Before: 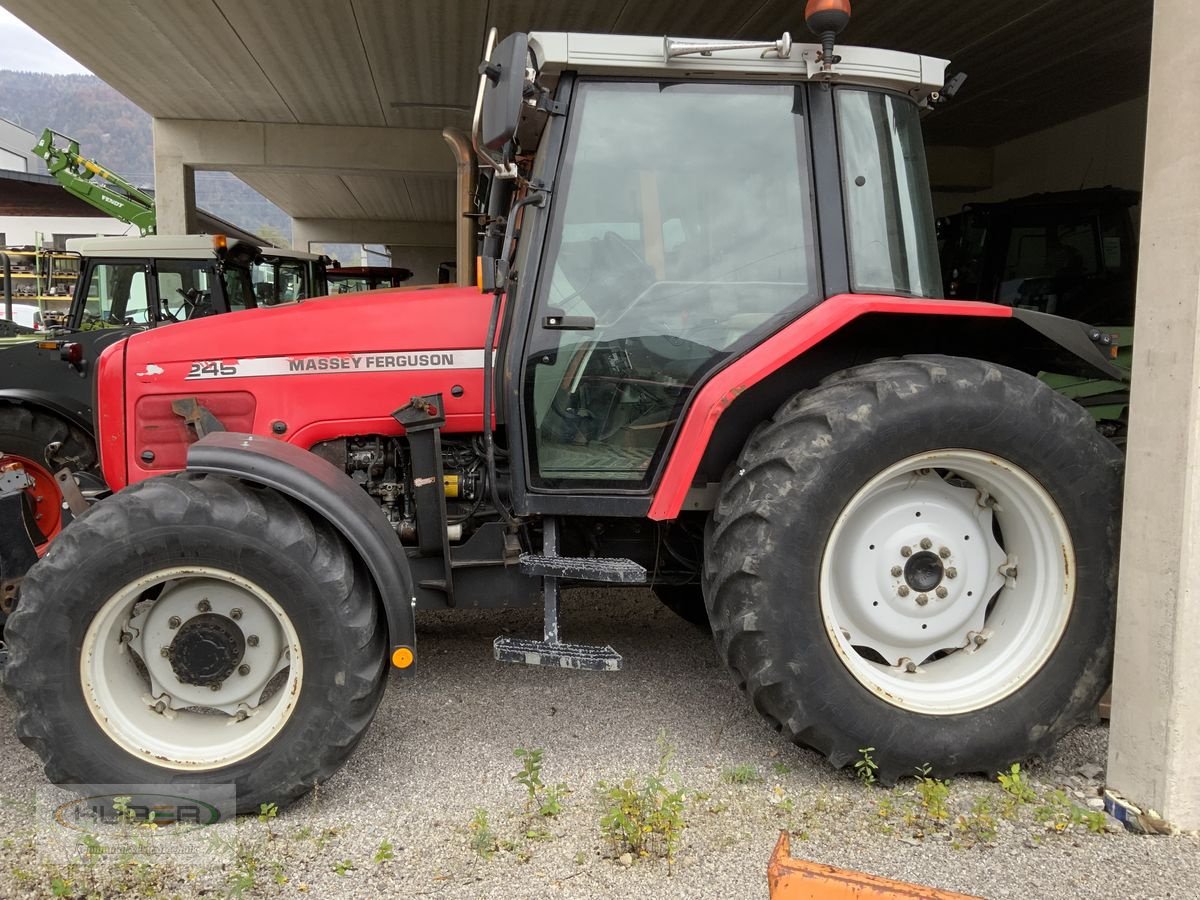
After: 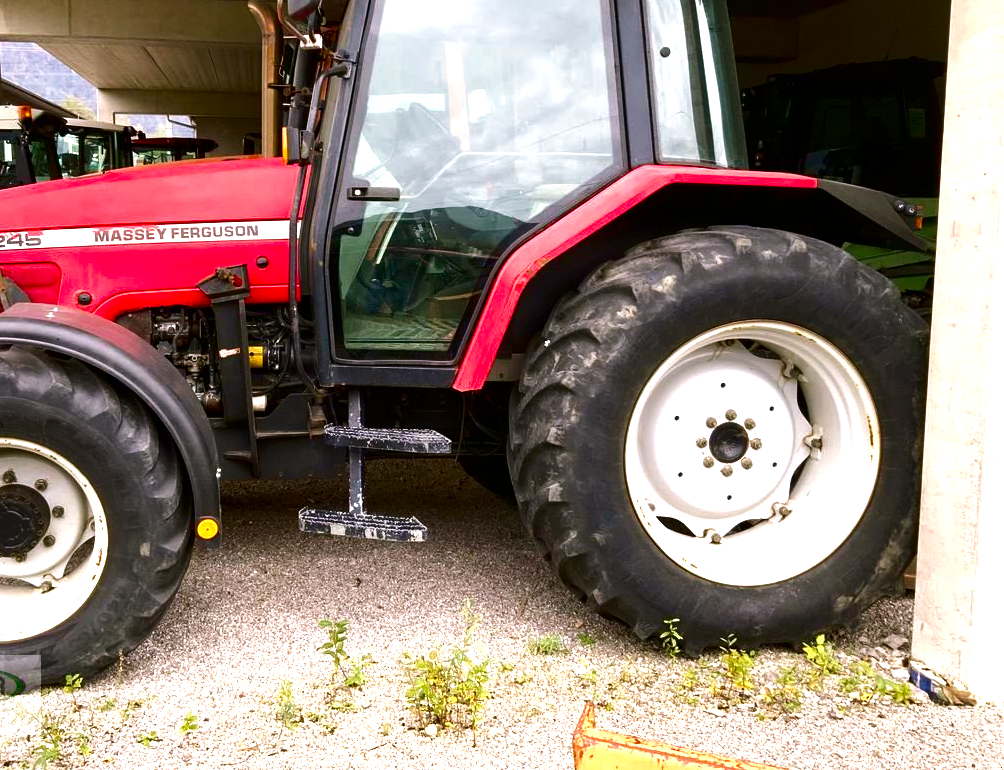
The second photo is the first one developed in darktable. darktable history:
crop: left 16.332%, top 14.349%
tone equalizer: -8 EV -0.435 EV, -7 EV -0.423 EV, -6 EV -0.328 EV, -5 EV -0.241 EV, -3 EV 0.212 EV, -2 EV 0.358 EV, -1 EV 0.415 EV, +0 EV 0.414 EV, edges refinement/feathering 500, mask exposure compensation -1.57 EV, preserve details no
exposure: black level correction 0, exposure 0.397 EV, compensate exposure bias true, compensate highlight preservation false
color balance rgb: highlights gain › chroma 2.077%, highlights gain › hue 292.37°, perceptual saturation grading › global saturation 46.104%, perceptual saturation grading › highlights -50.232%, perceptual saturation grading › shadows 30.243%, perceptual brilliance grading › global brilliance 9.901%, perceptual brilliance grading › shadows 14.43%, global vibrance 9.371%
contrast brightness saturation: brightness -0.214, saturation 0.084
velvia: on, module defaults
color calibration: x 0.342, y 0.355, temperature 5155.57 K
